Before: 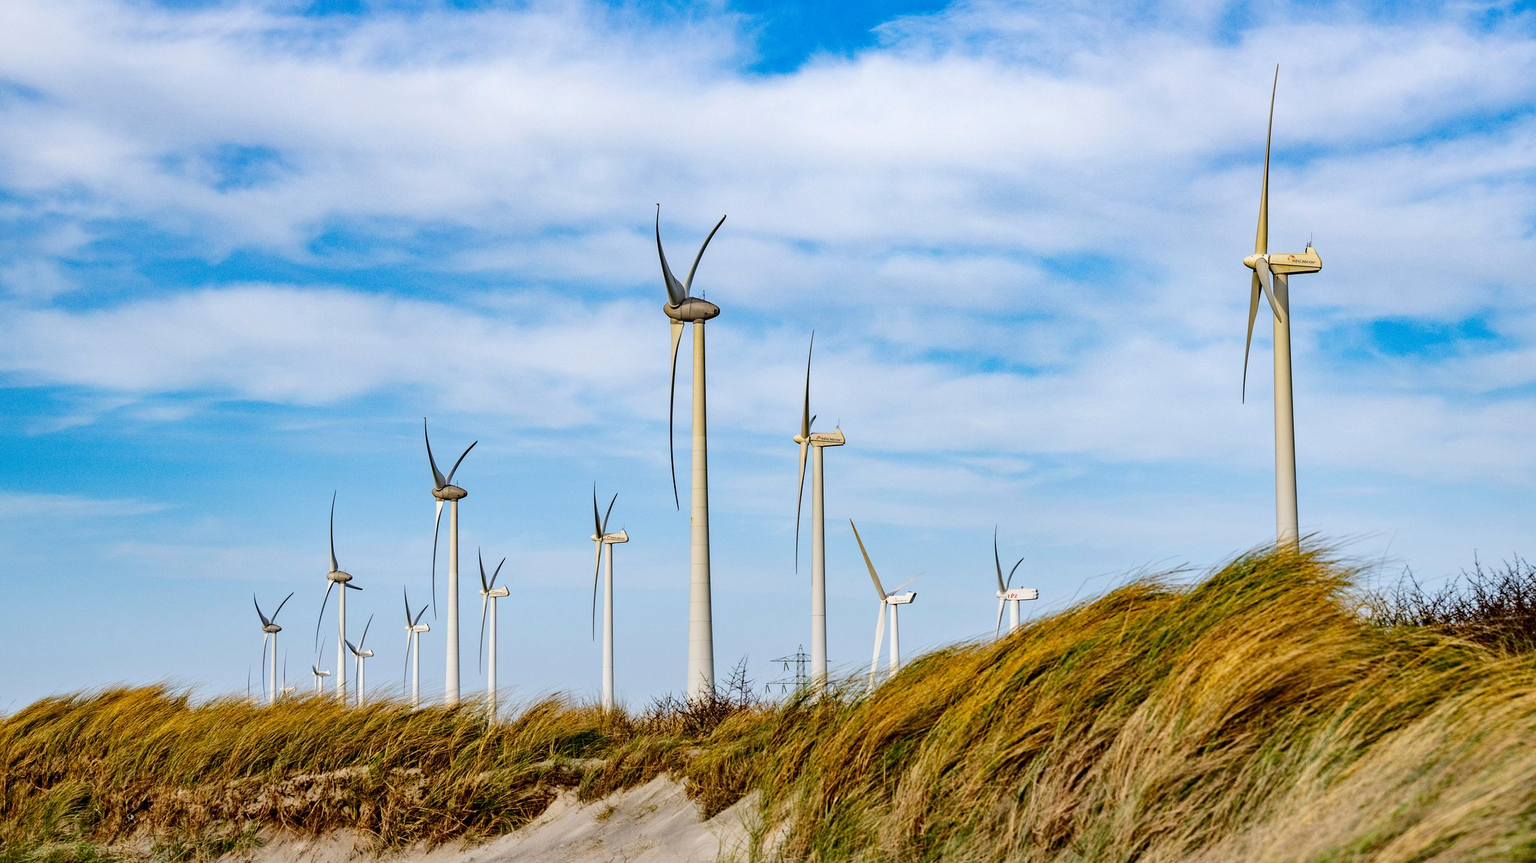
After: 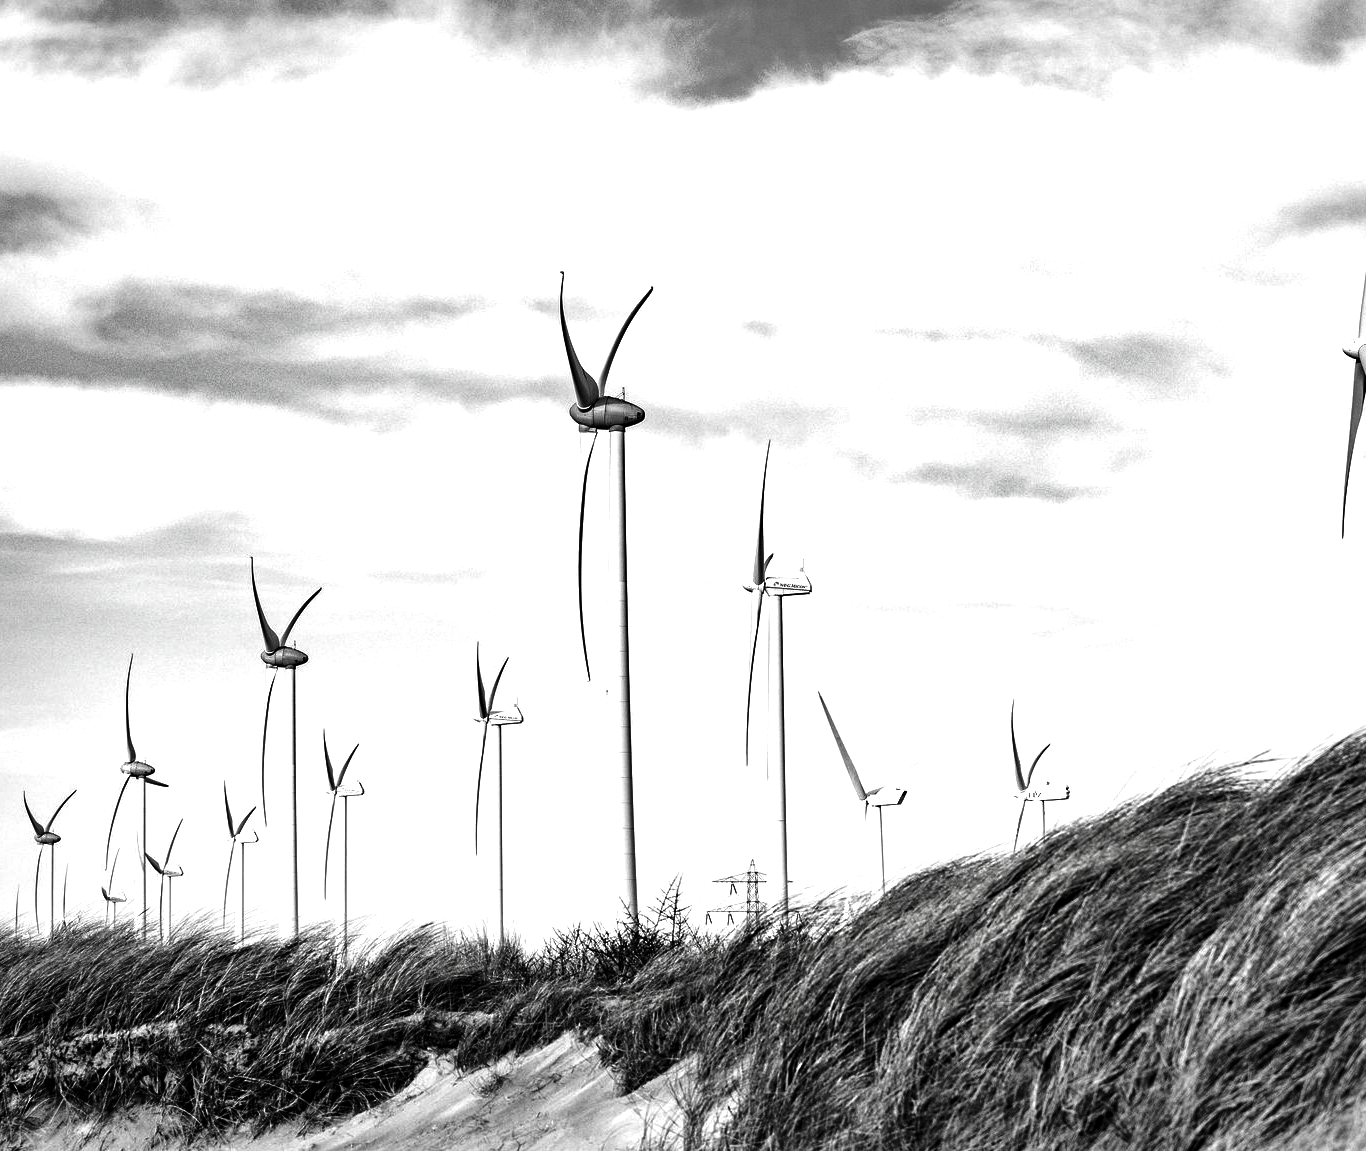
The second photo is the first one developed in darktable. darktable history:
exposure: black level correction 0.001, exposure 1.129 EV, compensate exposure bias true, compensate highlight preservation false
crop: left 15.412%, right 17.864%
contrast brightness saturation: contrast -0.037, brightness -0.602, saturation -0.993
color correction: highlights b* -0.058, saturation 0.612
vignetting: fall-off start 79.33%, brightness -0.29, width/height ratio 1.329, unbound false
